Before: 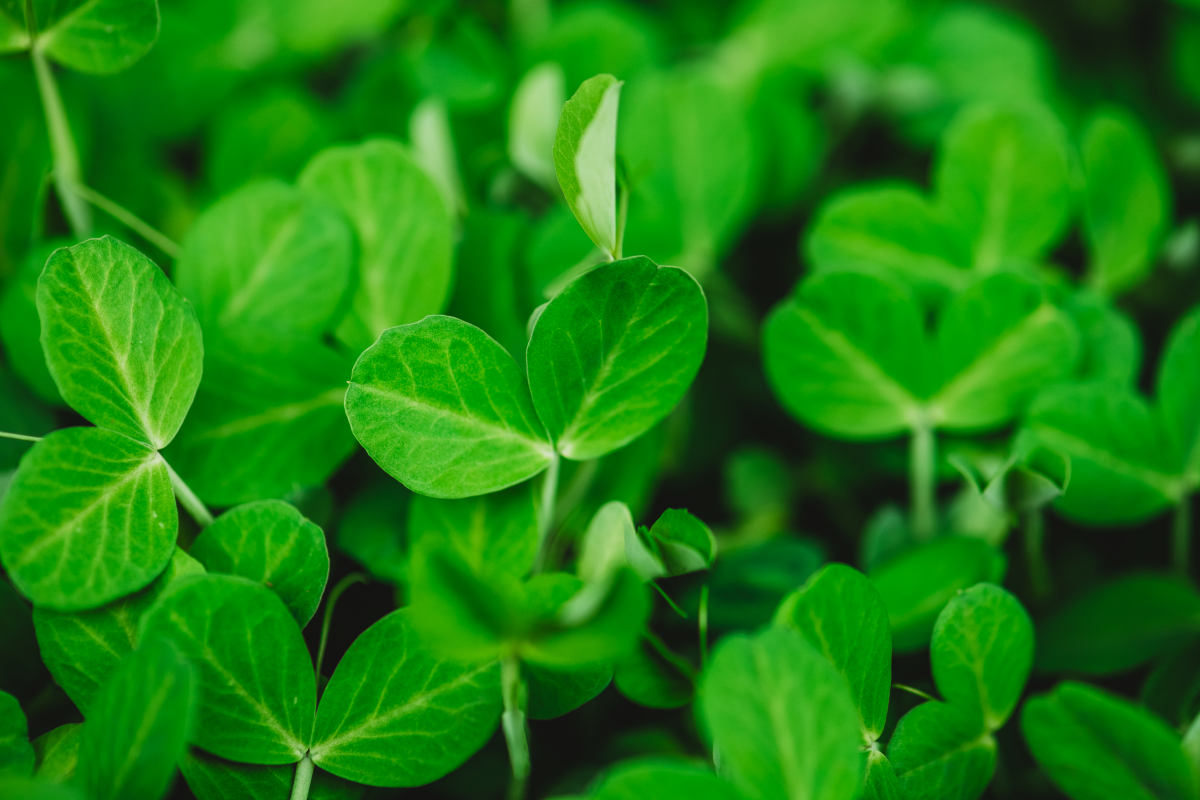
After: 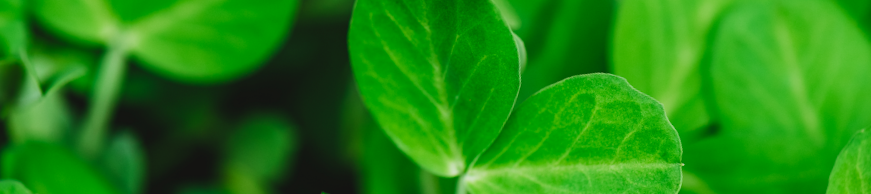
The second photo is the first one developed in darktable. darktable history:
crop and rotate: angle 16.12°, top 30.835%, bottom 35.653%
white balance: red 0.982, blue 1.018
